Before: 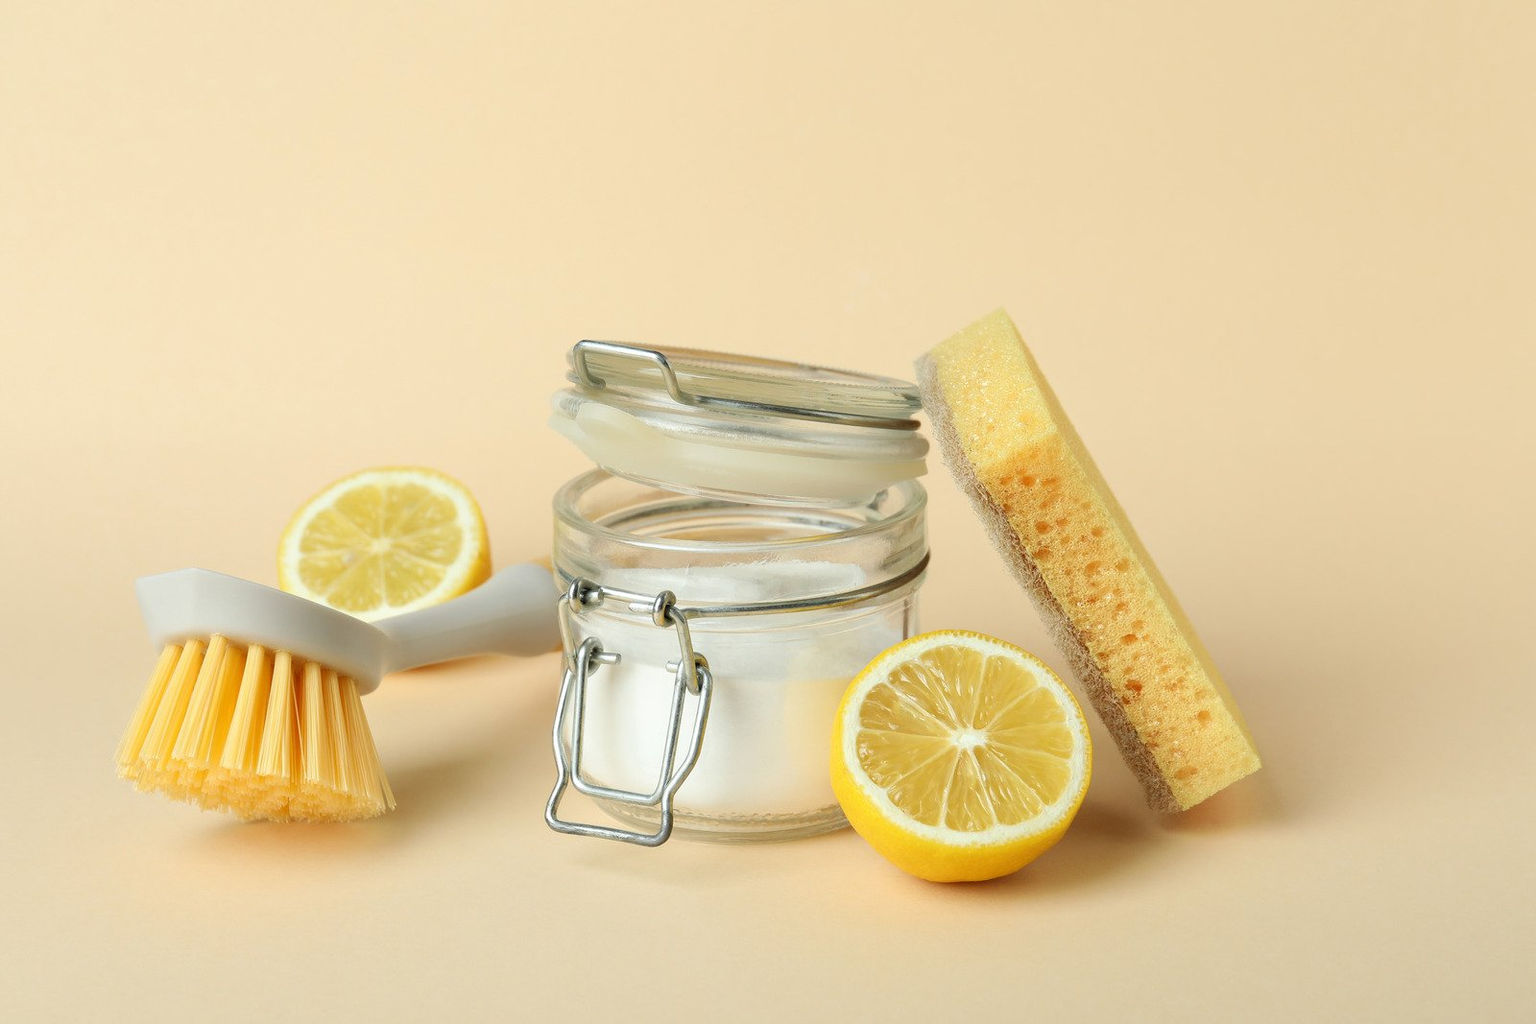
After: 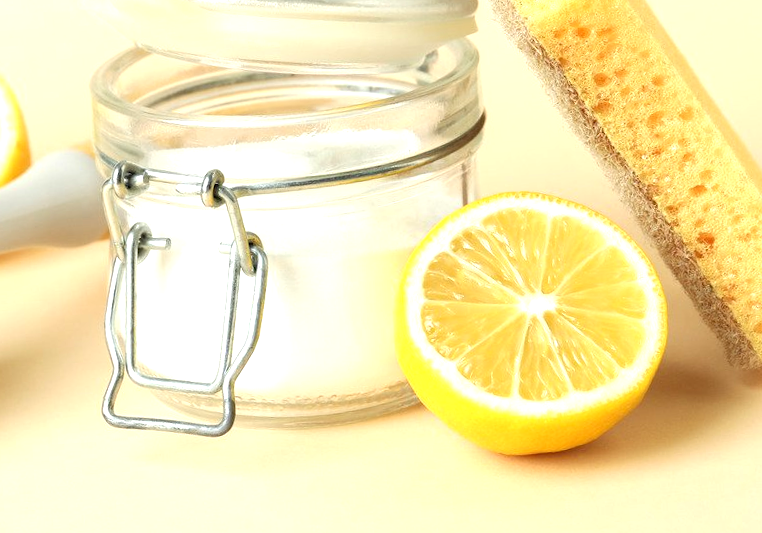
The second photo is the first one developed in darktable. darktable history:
exposure: exposure 0.722 EV, compensate highlight preservation false
crop: left 29.672%, top 41.786%, right 20.851%, bottom 3.487%
rotate and perspective: rotation -3.52°, crop left 0.036, crop right 0.964, crop top 0.081, crop bottom 0.919
